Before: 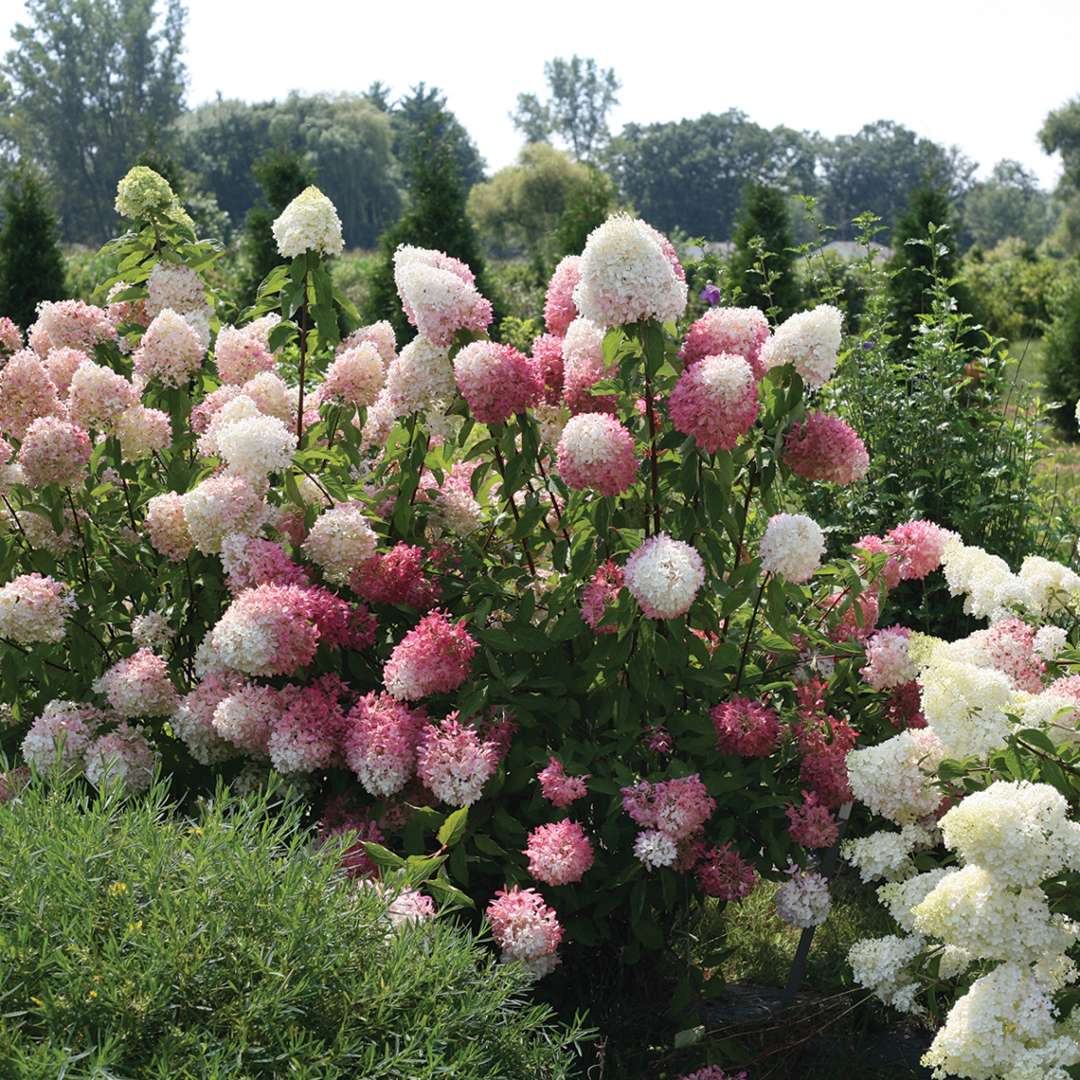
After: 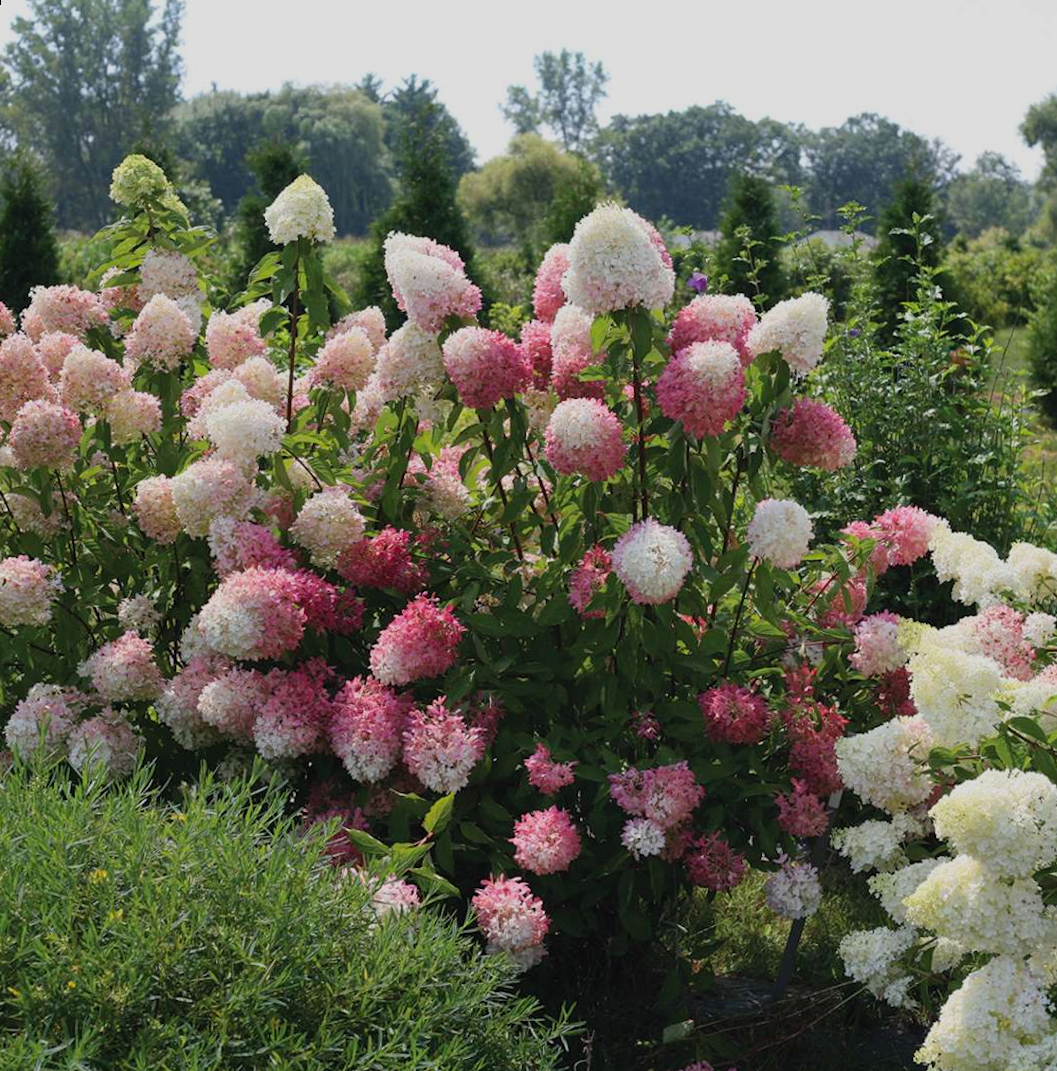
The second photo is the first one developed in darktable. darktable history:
vibrance: vibrance 10%
rotate and perspective: rotation 0.226°, lens shift (vertical) -0.042, crop left 0.023, crop right 0.982, crop top 0.006, crop bottom 0.994
contrast brightness saturation: contrast 0.07, brightness 0.08, saturation 0.18
exposure: exposure -0.582 EV, compensate highlight preservation false
